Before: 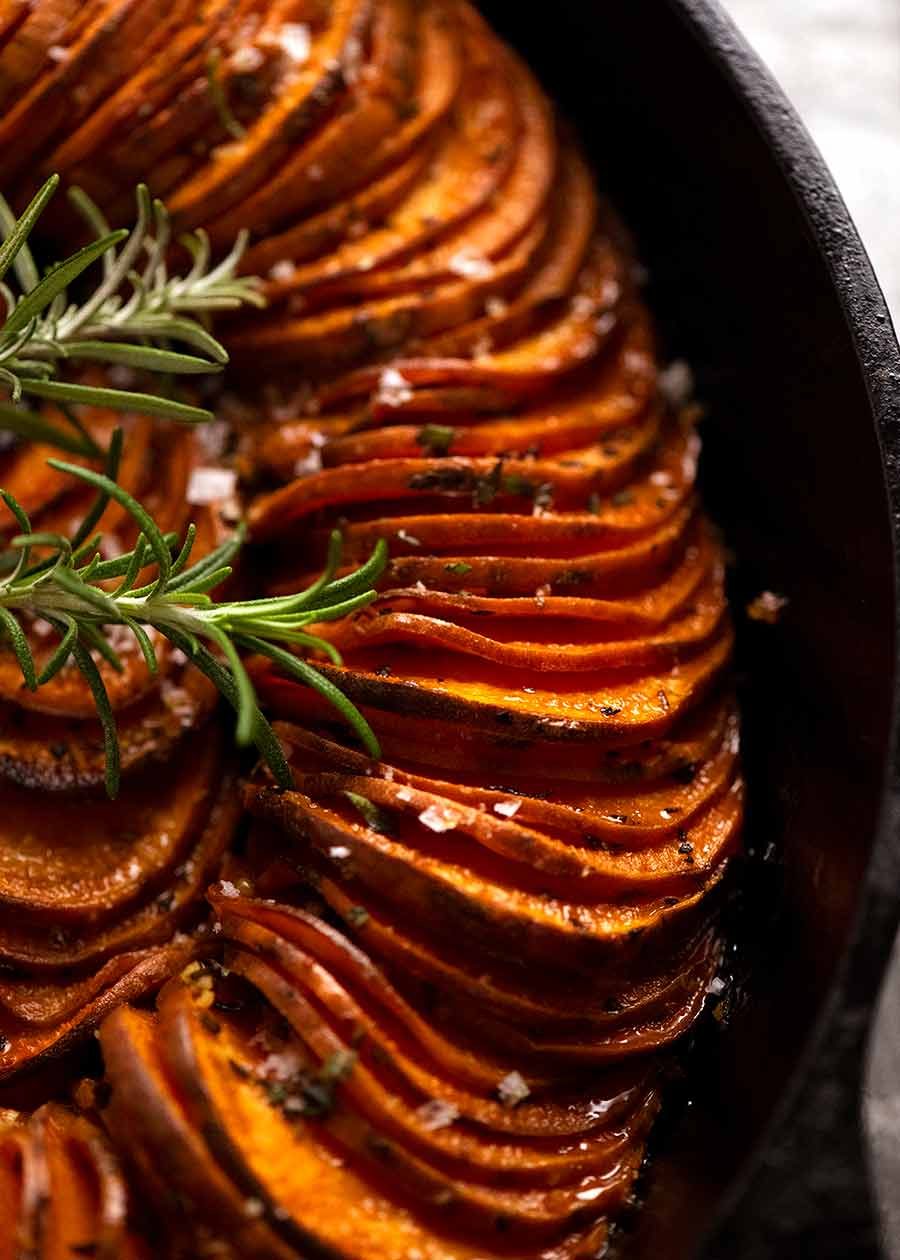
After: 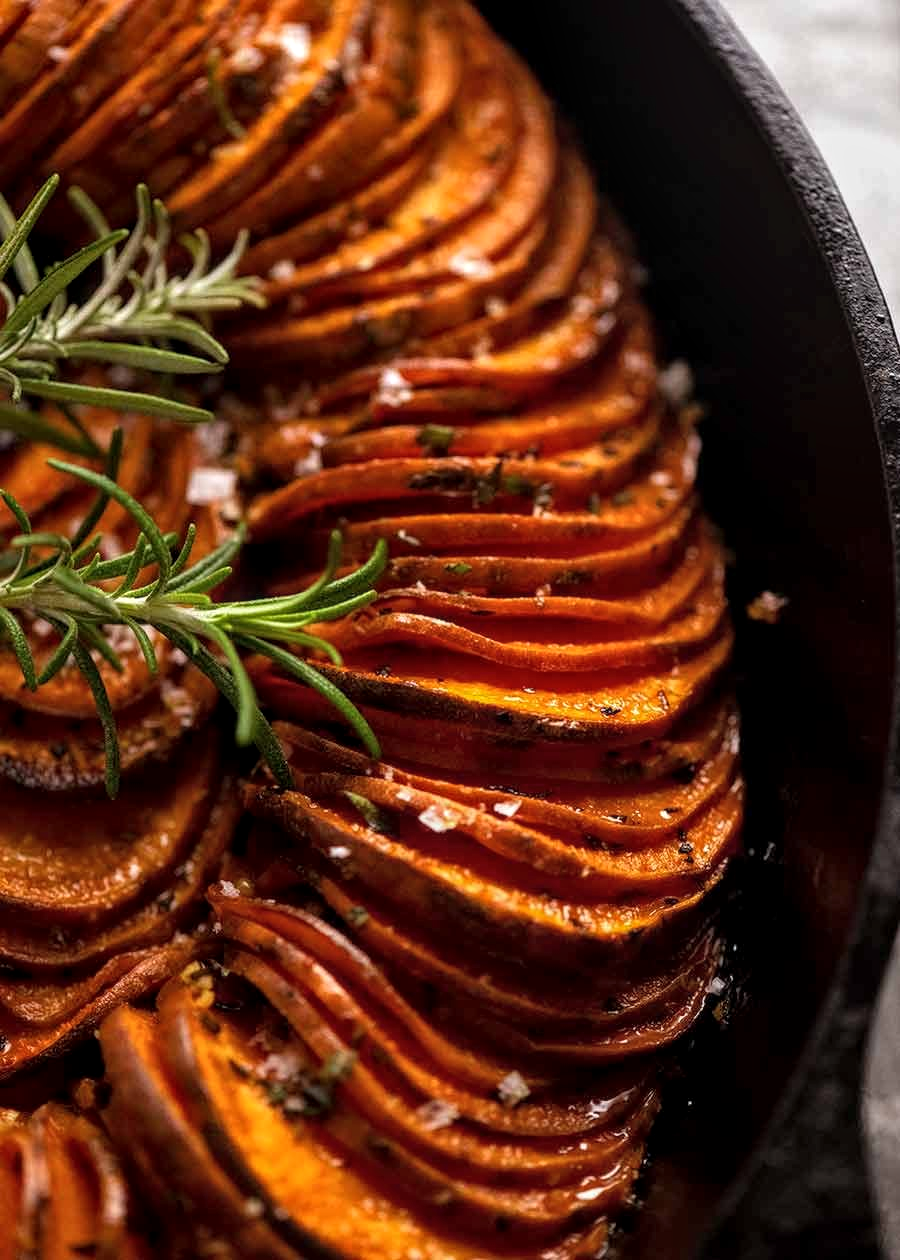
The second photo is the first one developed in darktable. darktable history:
local contrast: on, module defaults
shadows and highlights: shadows 25.17, highlights -24.69
